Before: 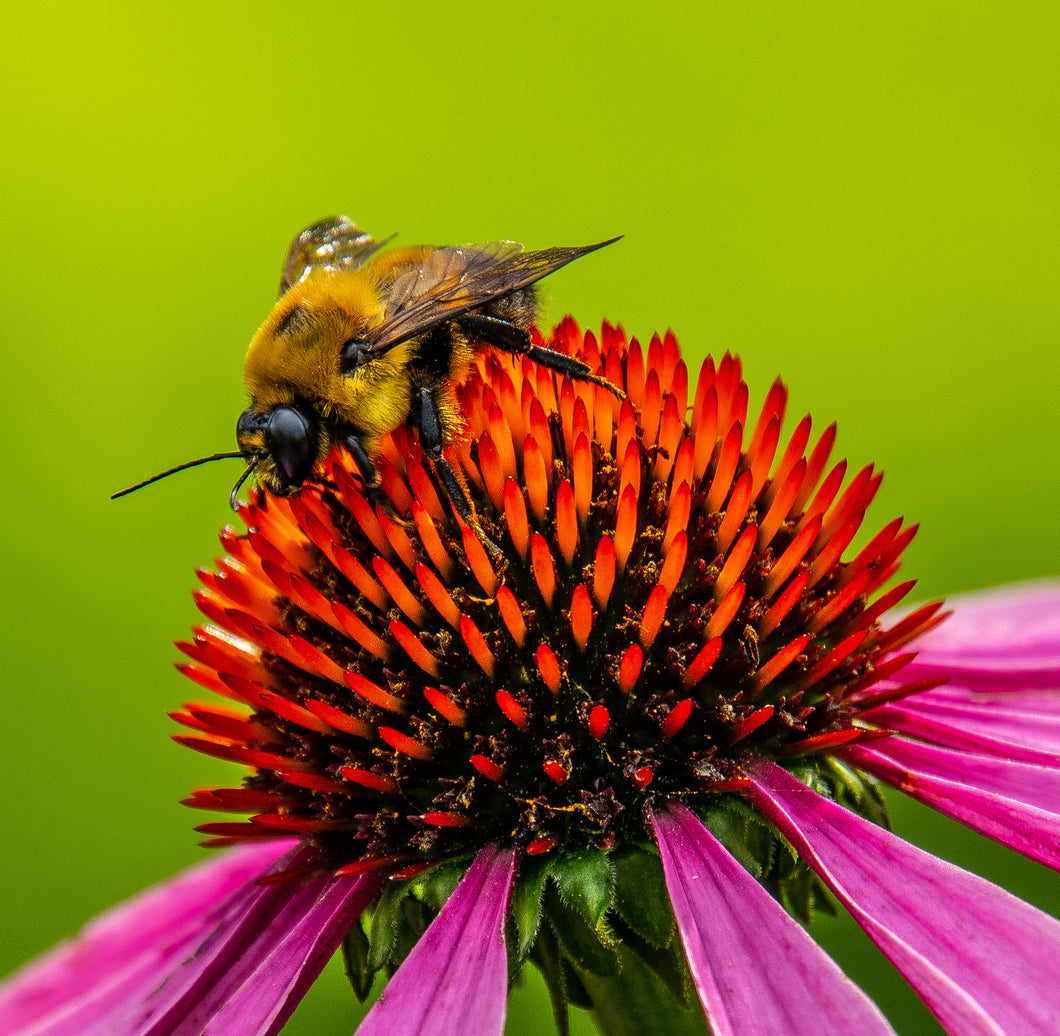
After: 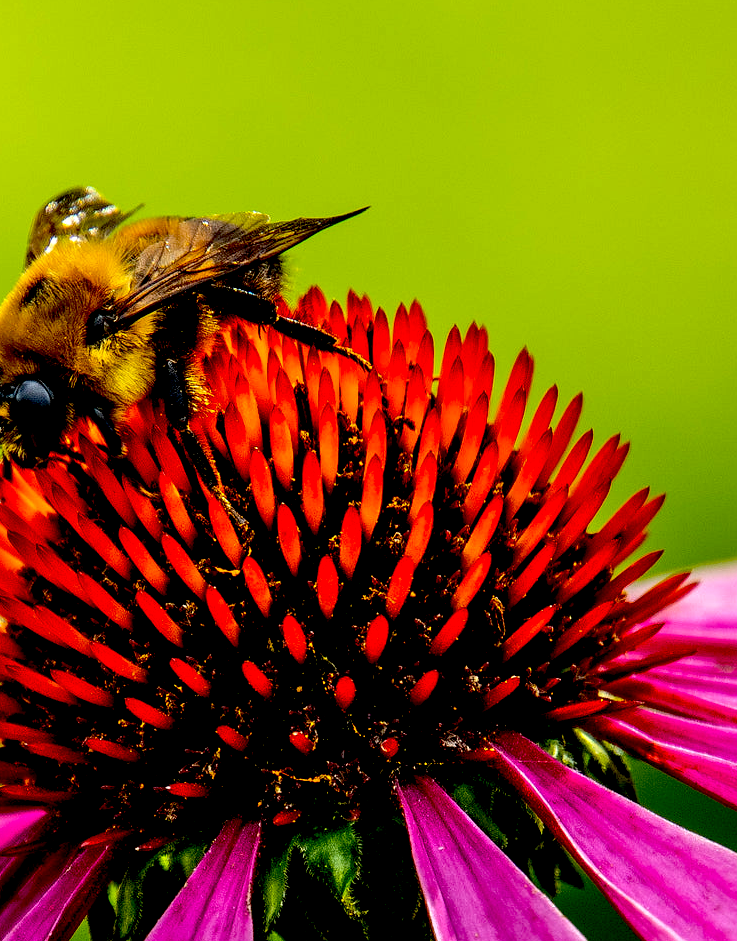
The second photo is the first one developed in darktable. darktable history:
crop and rotate: left 24.034%, top 2.838%, right 6.406%, bottom 6.299%
exposure: black level correction 0.056, exposure -0.039 EV, compensate highlight preservation false
tone equalizer: -8 EV -0.417 EV, -7 EV -0.389 EV, -6 EV -0.333 EV, -5 EV -0.222 EV, -3 EV 0.222 EV, -2 EV 0.333 EV, -1 EV 0.389 EV, +0 EV 0.417 EV, edges refinement/feathering 500, mask exposure compensation -1.57 EV, preserve details no
